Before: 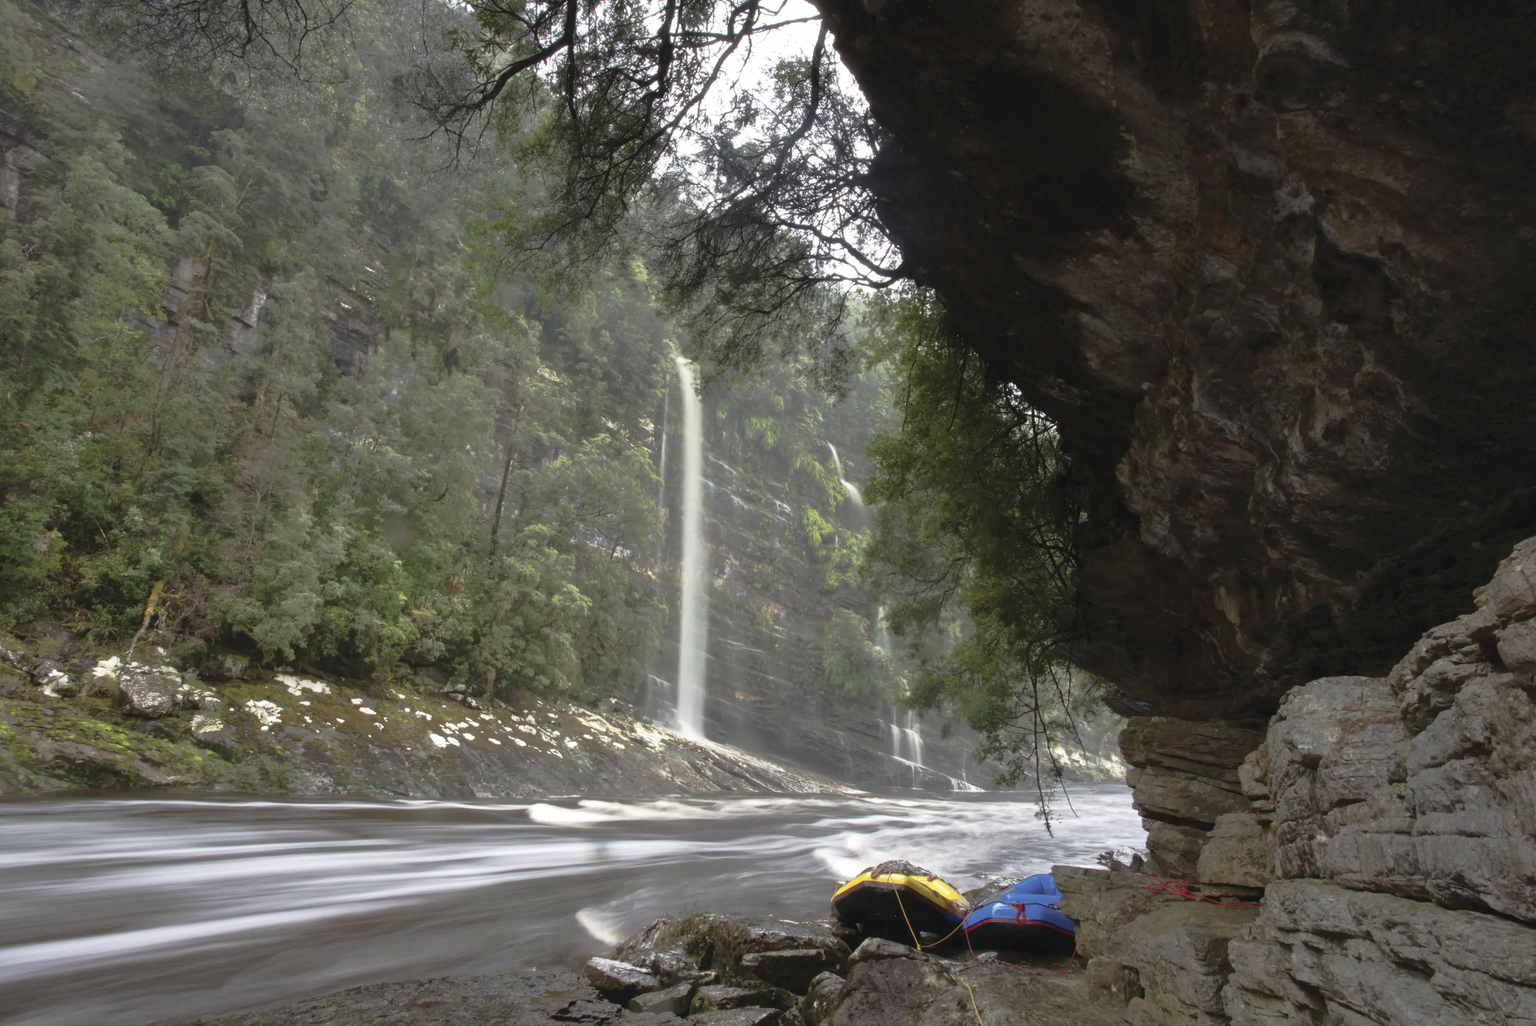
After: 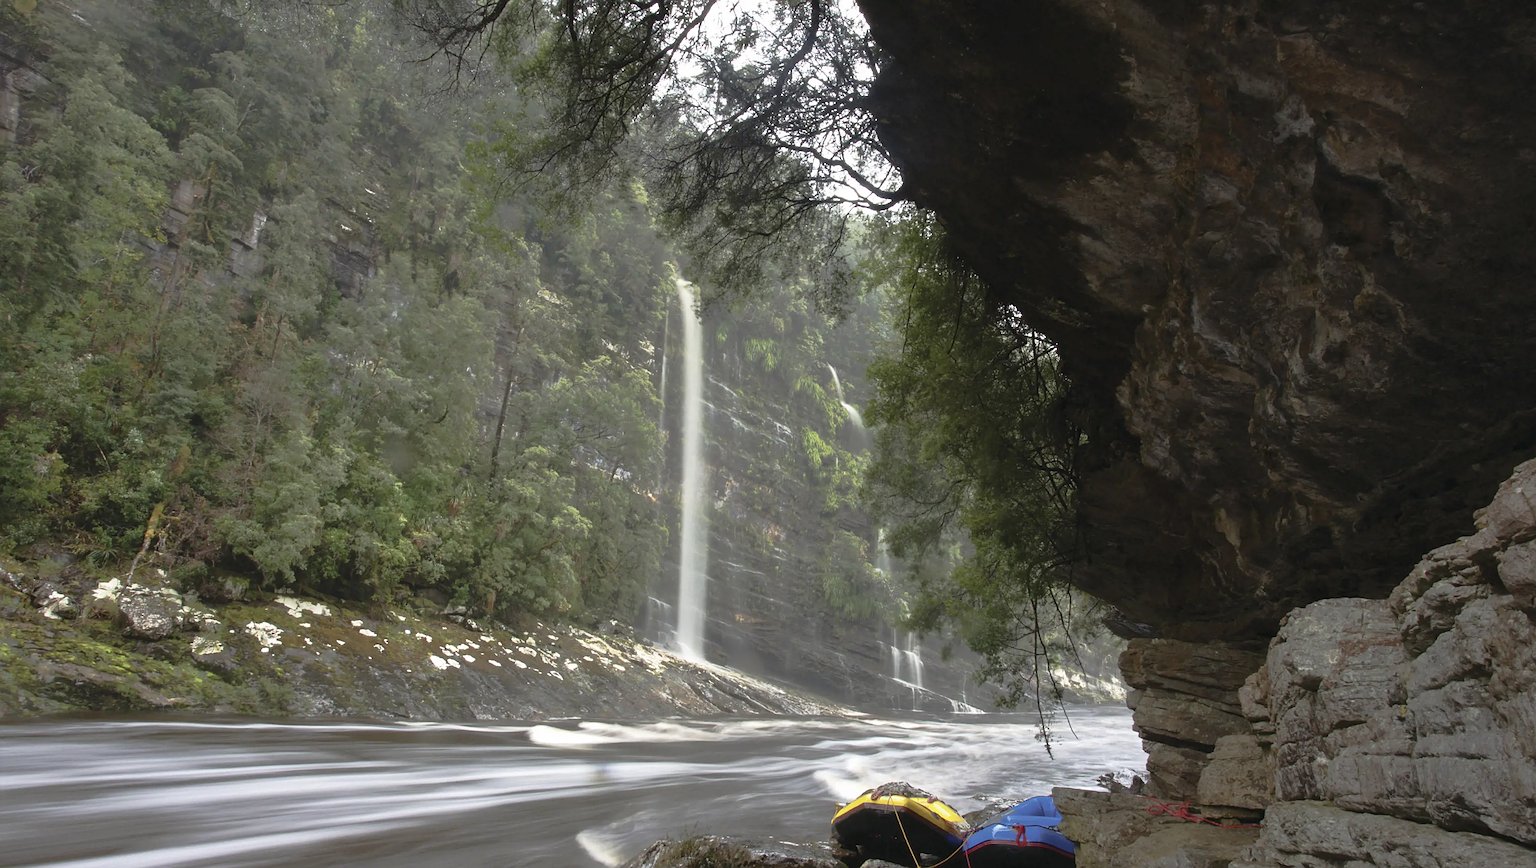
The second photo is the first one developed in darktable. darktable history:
crop: top 7.624%, bottom 7.678%
sharpen: on, module defaults
